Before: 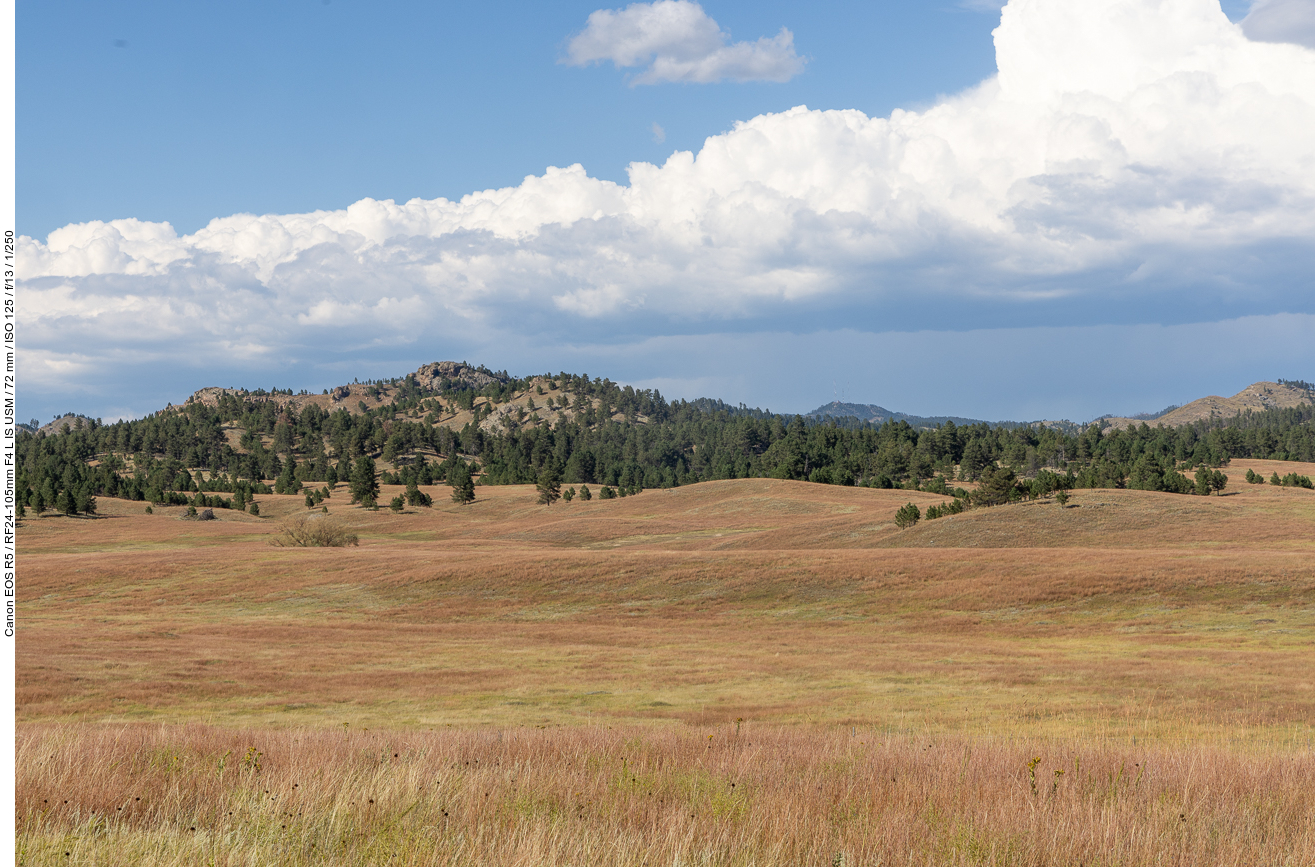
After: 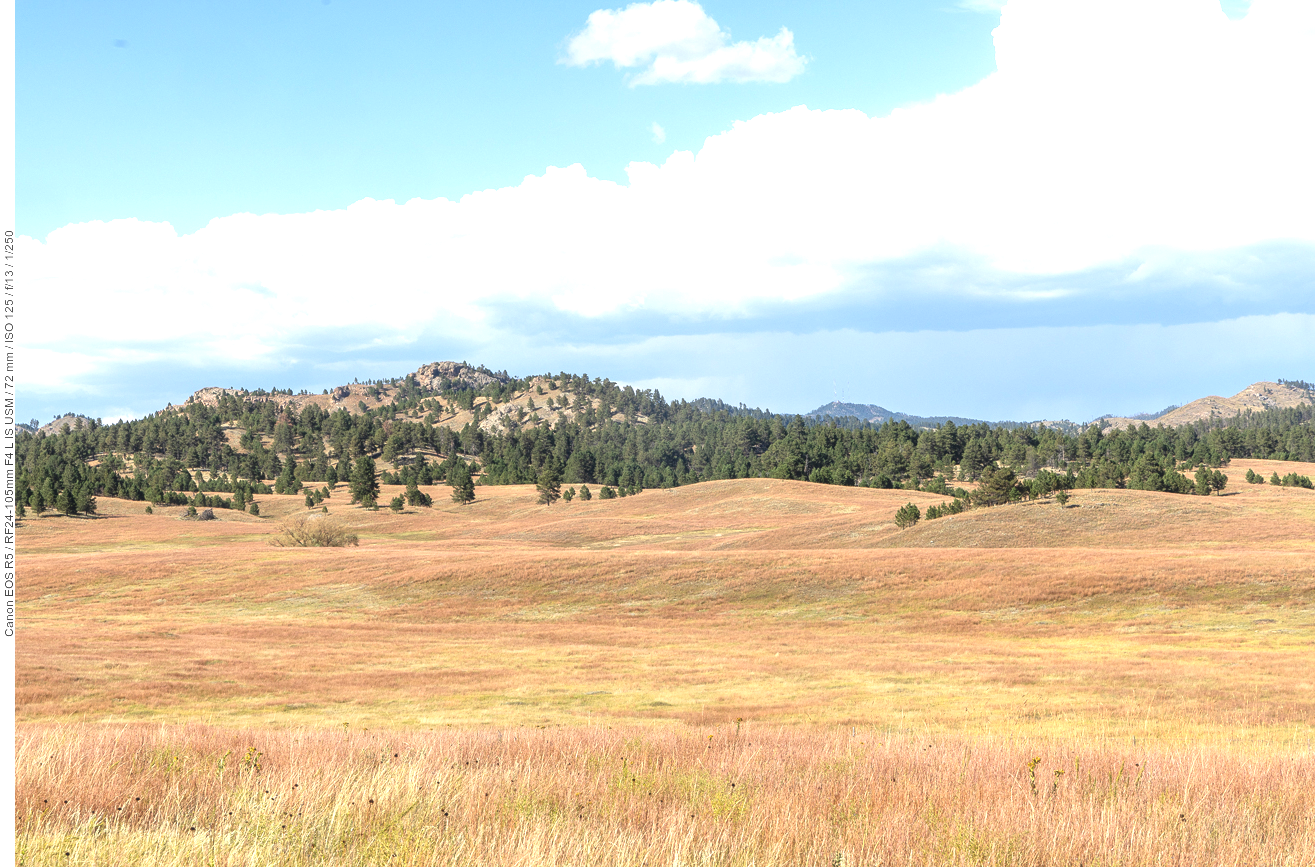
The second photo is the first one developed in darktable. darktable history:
haze removal: strength -0.05
exposure: black level correction 0, exposure 1.1 EV, compensate exposure bias true, compensate highlight preservation false
